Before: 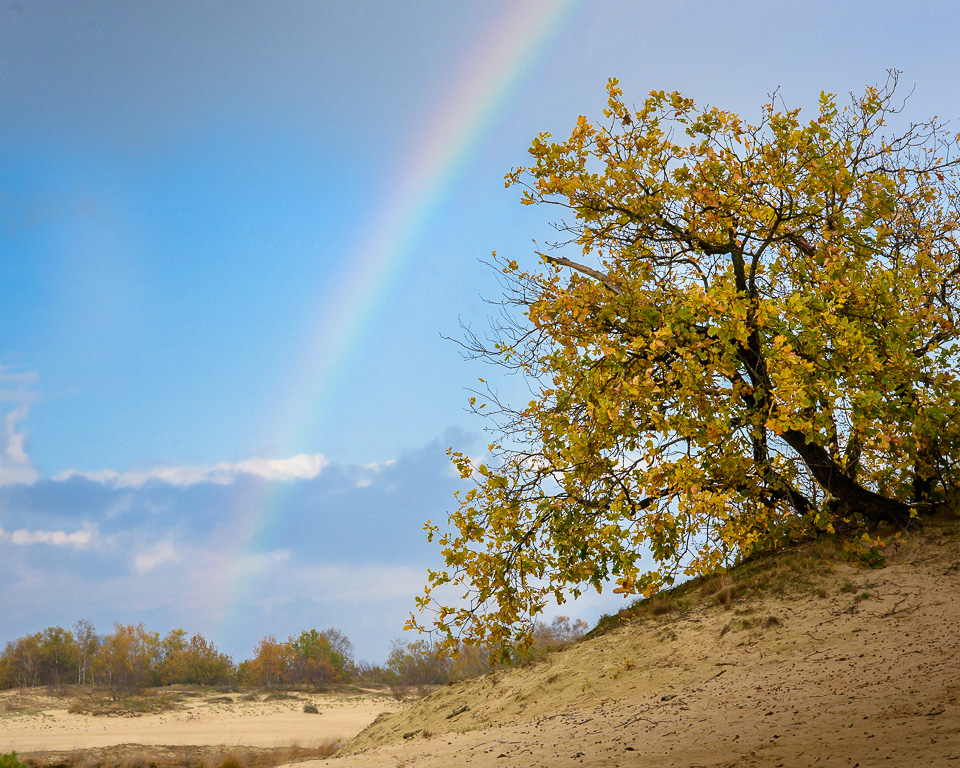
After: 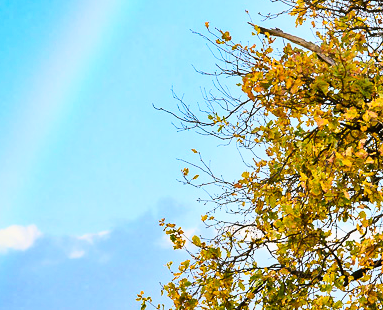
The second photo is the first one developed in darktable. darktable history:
crop: left 29.946%, top 29.821%, right 30.073%, bottom 29.729%
base curve: curves: ch0 [(0, 0) (0.028, 0.03) (0.121, 0.232) (0.46, 0.748) (0.859, 0.968) (1, 1)]
shadows and highlights: highlights color adjustment 56.73%, low approximation 0.01, soften with gaussian
